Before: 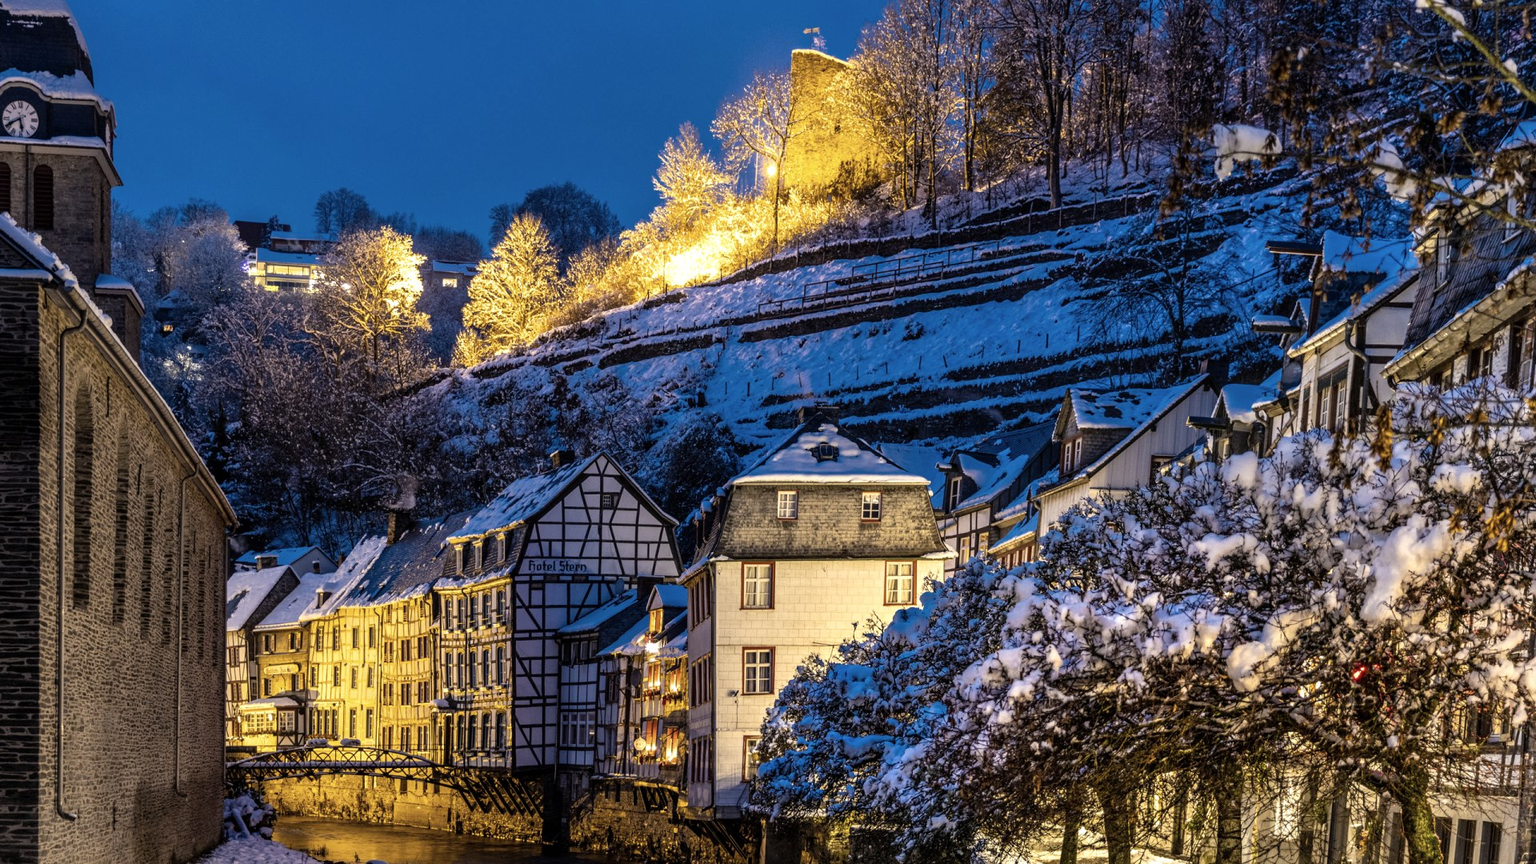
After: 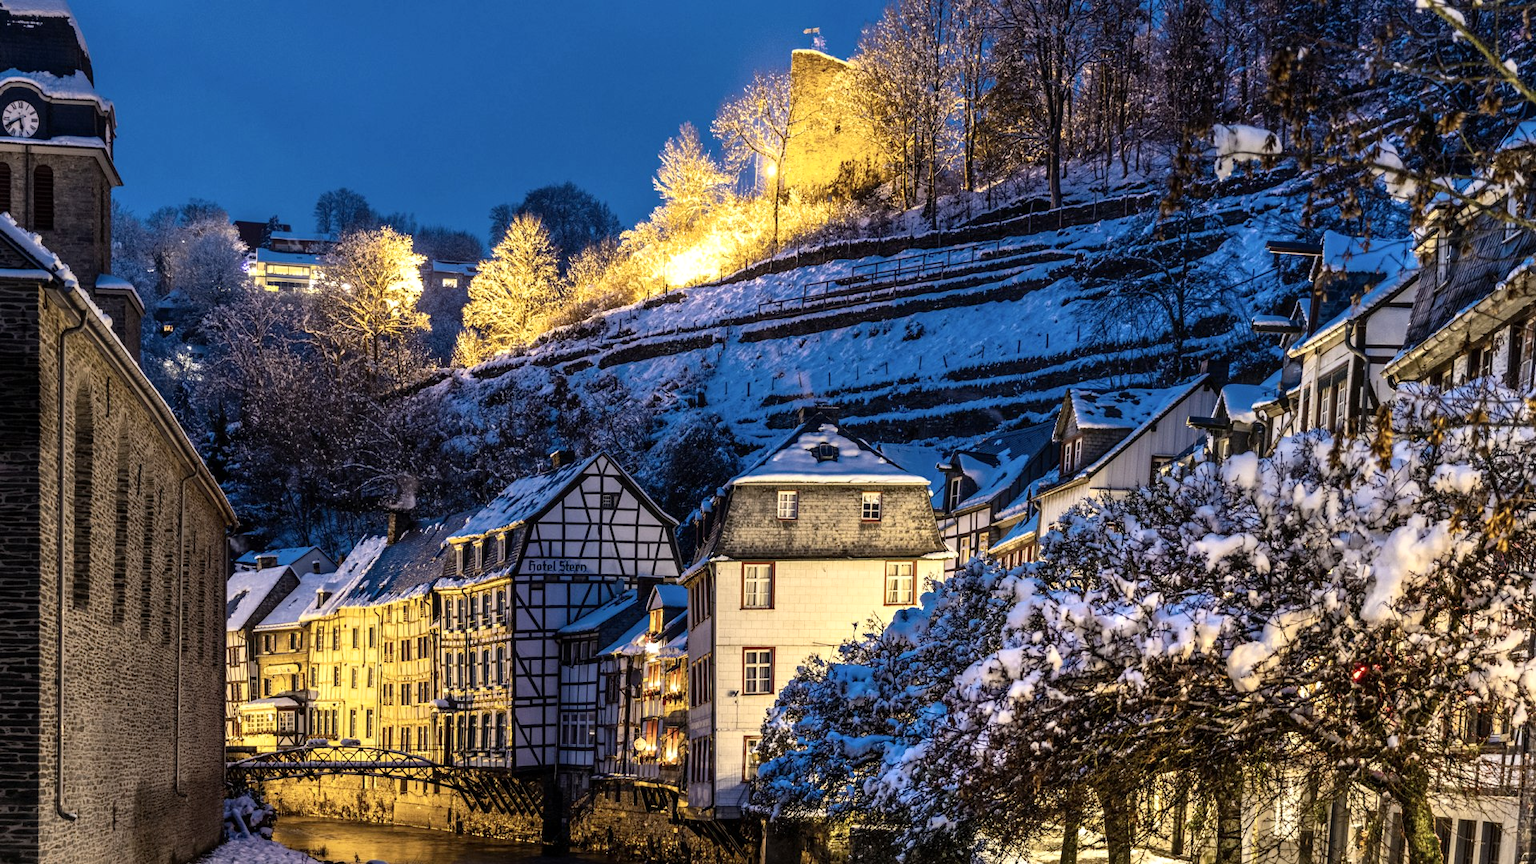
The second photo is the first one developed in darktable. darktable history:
contrast brightness saturation: contrast 0.15, brightness 0.05
exposure: exposure 0.078 EV, compensate highlight preservation false
